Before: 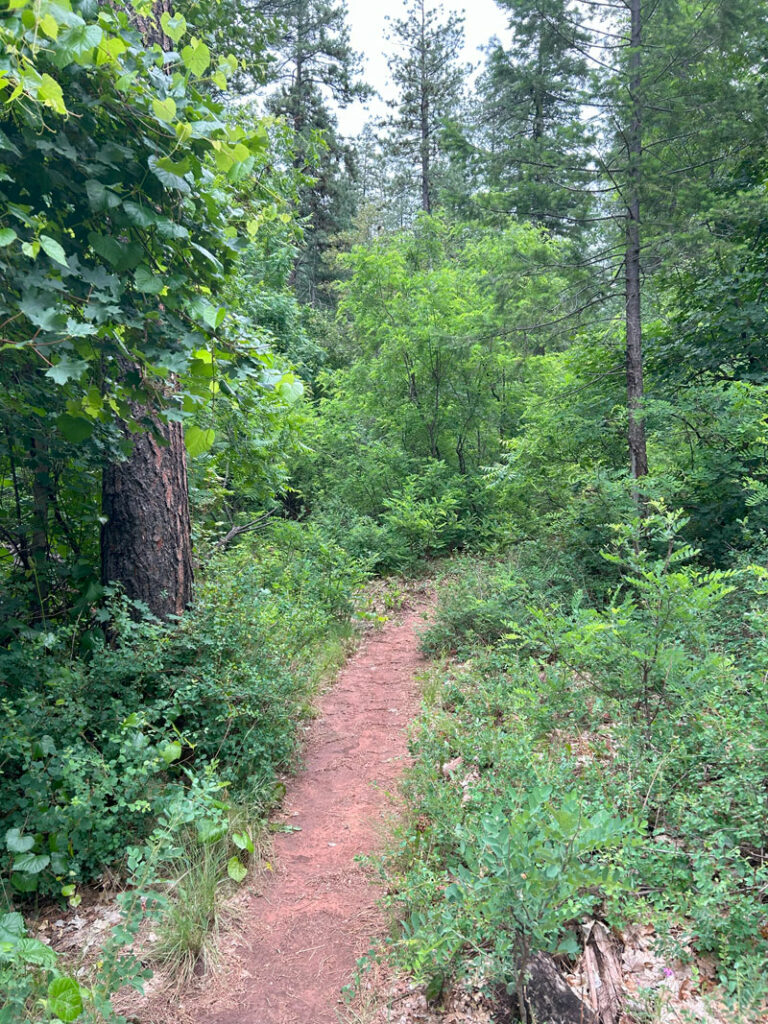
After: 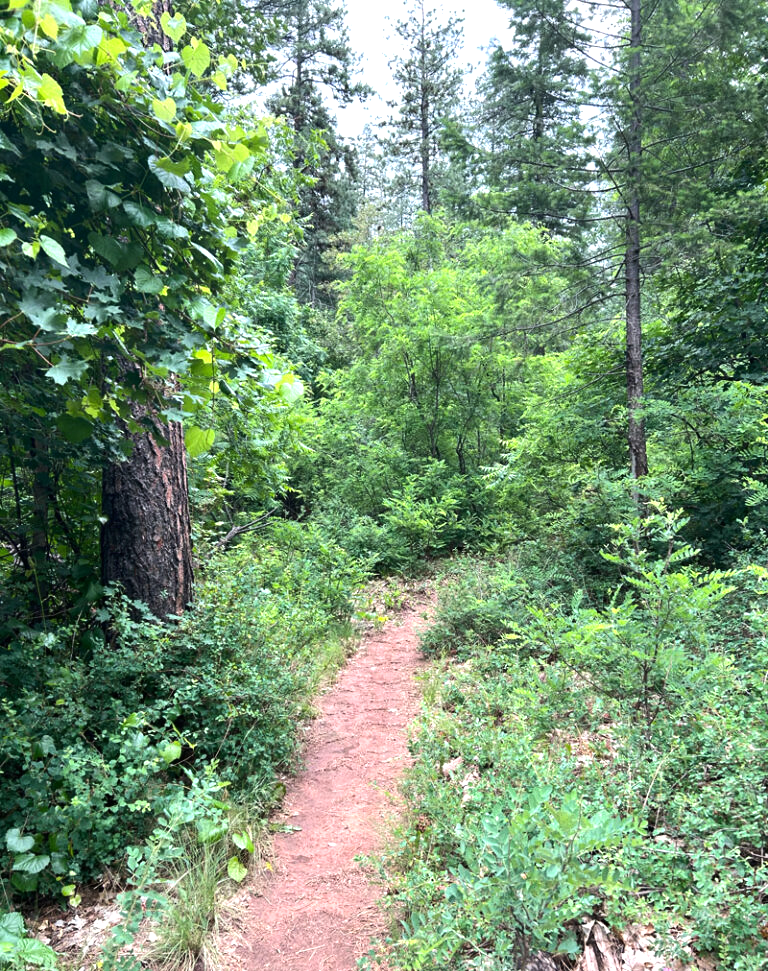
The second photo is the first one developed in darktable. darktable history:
tone equalizer: -8 EV -0.75 EV, -7 EV -0.7 EV, -6 EV -0.6 EV, -5 EV -0.4 EV, -3 EV 0.4 EV, -2 EV 0.6 EV, -1 EV 0.7 EV, +0 EV 0.75 EV, edges refinement/feathering 500, mask exposure compensation -1.57 EV, preserve details no
crop and rotate: top 0%, bottom 5.097%
